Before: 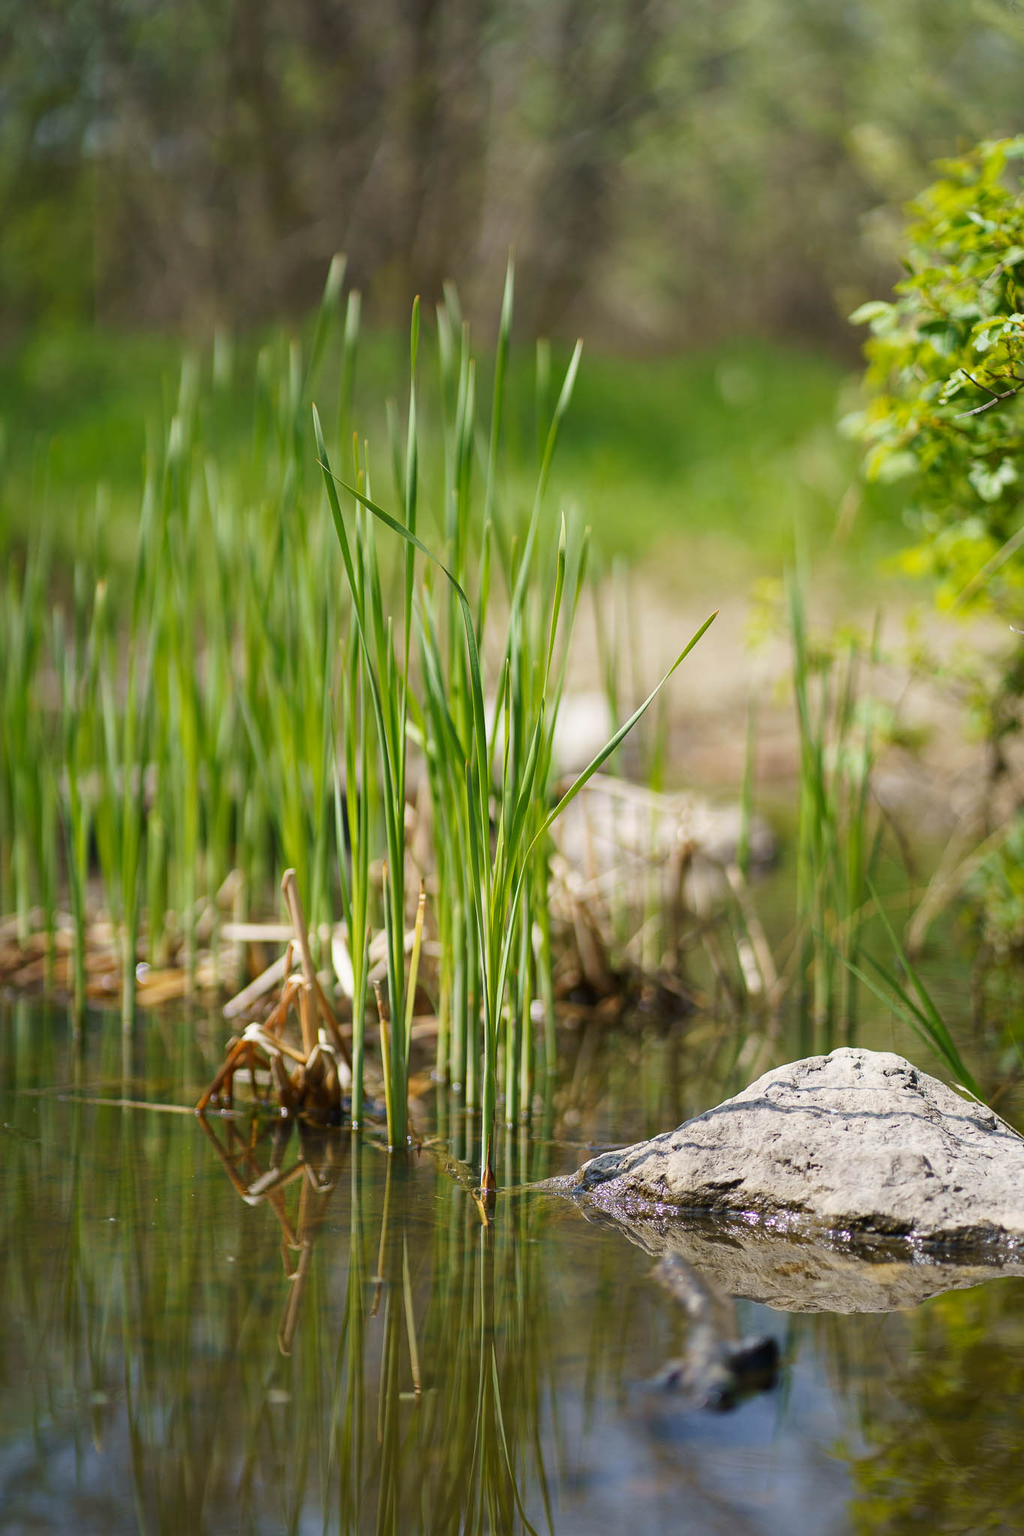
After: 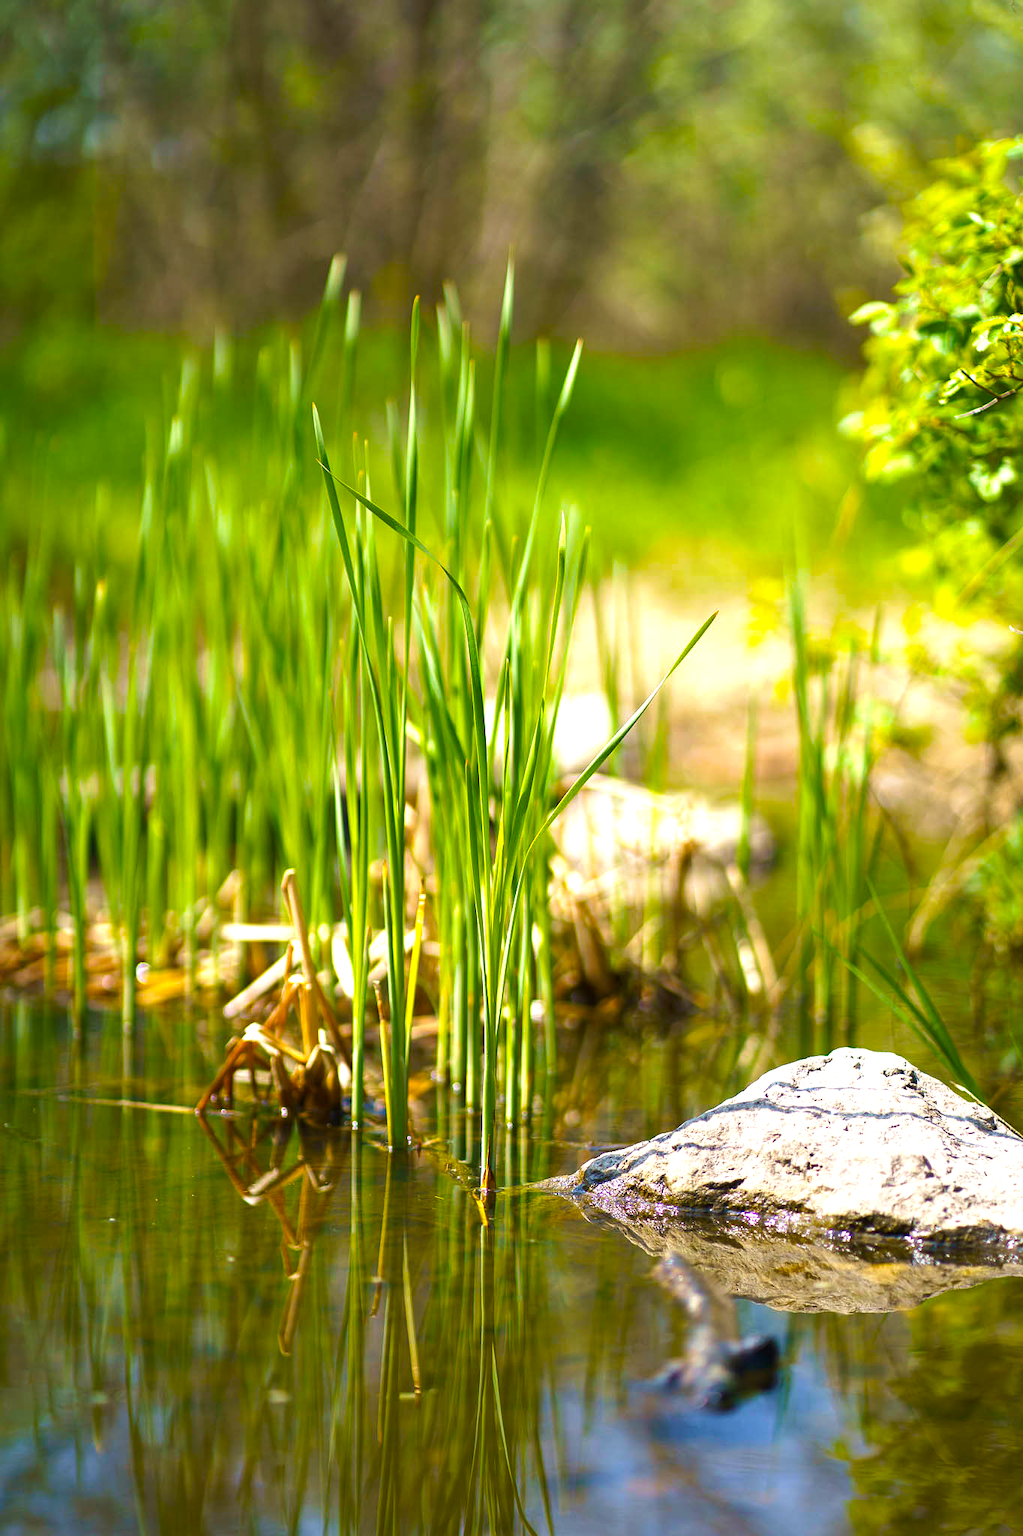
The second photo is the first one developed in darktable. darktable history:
velvia: on, module defaults
color balance rgb: linear chroma grading › global chroma 15.483%, perceptual saturation grading › global saturation 19.831%, perceptual brilliance grading › global brilliance 11.87%, perceptual brilliance grading › highlights 15.041%, global vibrance 23.467%
